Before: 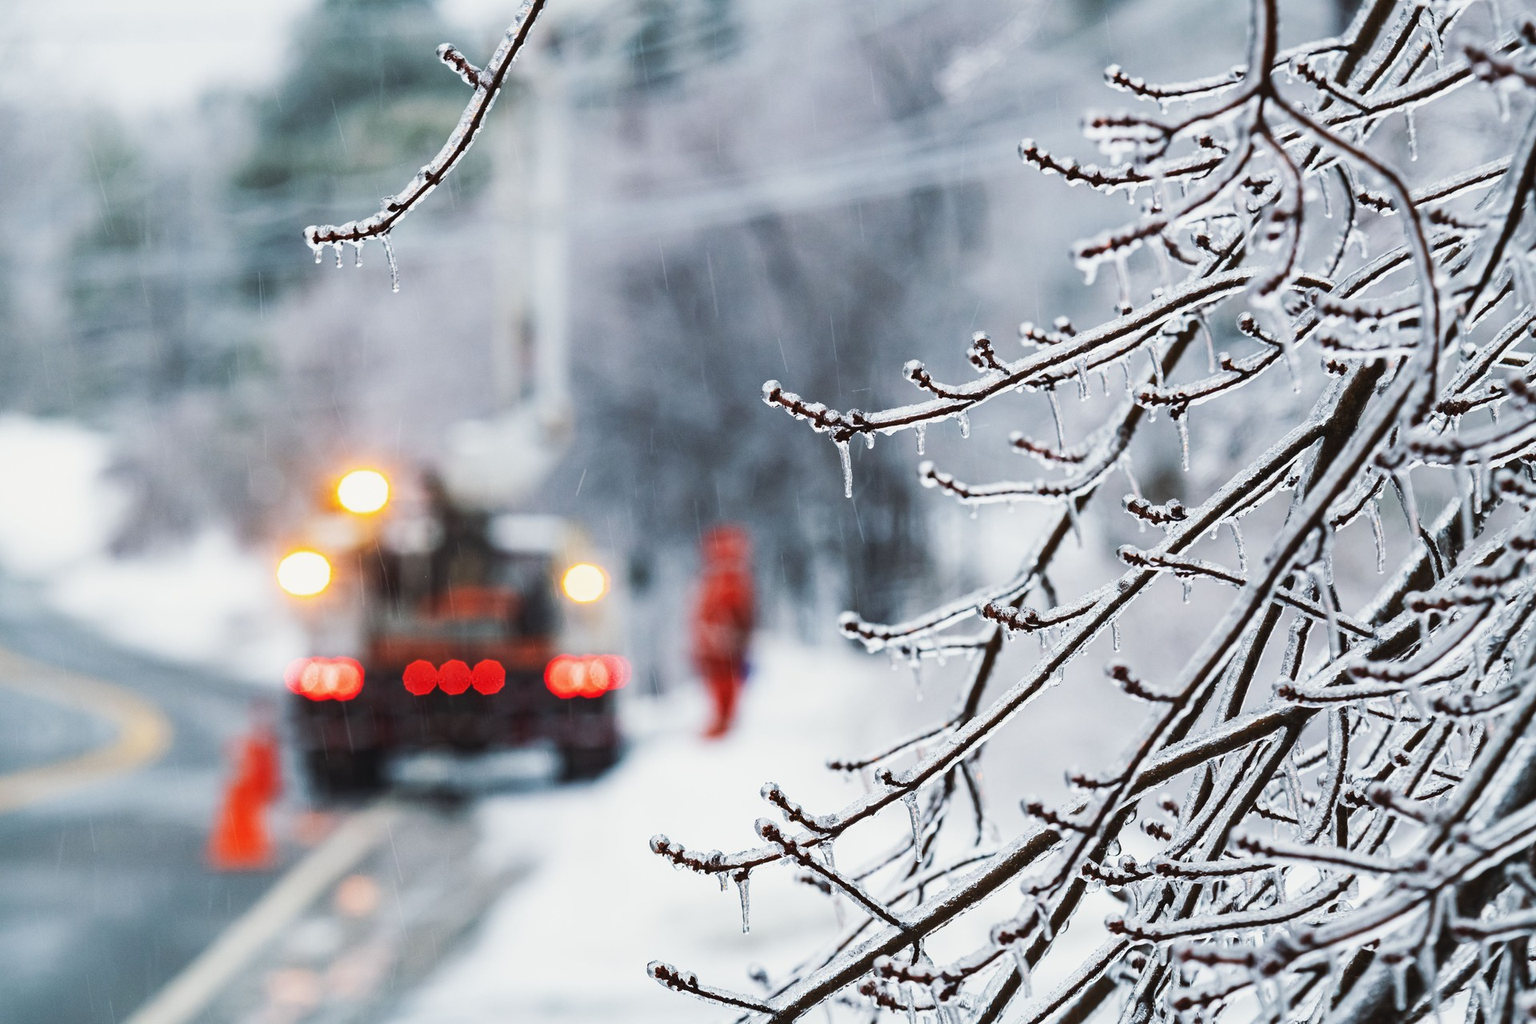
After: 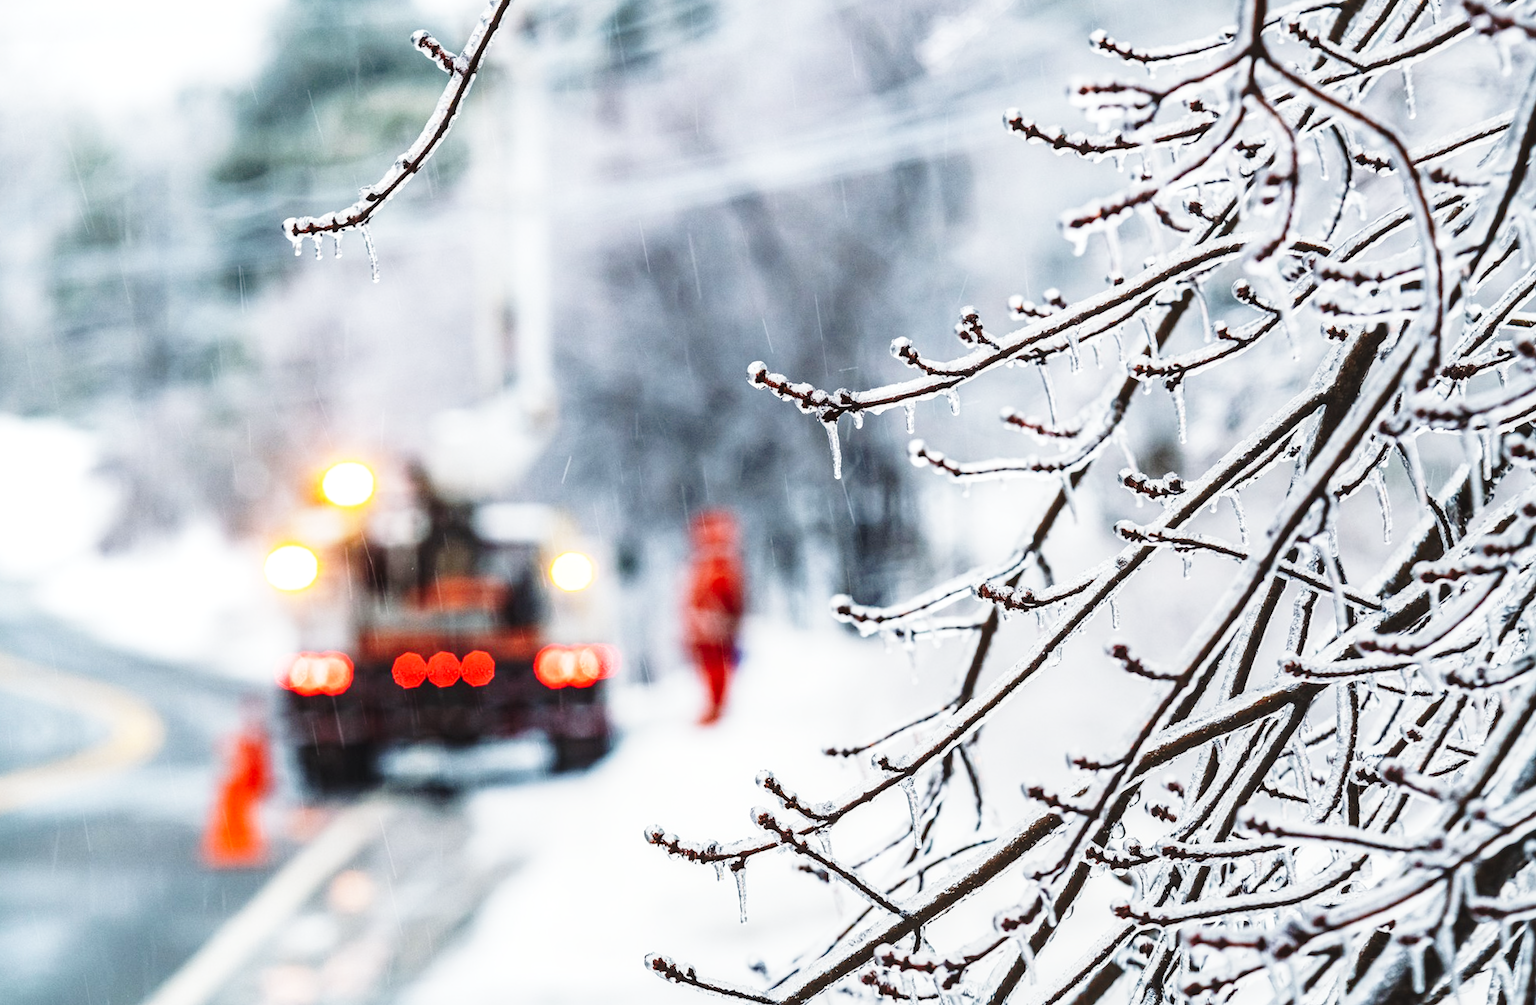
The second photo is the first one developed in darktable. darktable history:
base curve: curves: ch0 [(0, 0) (0.028, 0.03) (0.121, 0.232) (0.46, 0.748) (0.859, 0.968) (1, 1)], preserve colors none
rotate and perspective: rotation -1.32°, lens shift (horizontal) -0.031, crop left 0.015, crop right 0.985, crop top 0.047, crop bottom 0.982
local contrast: detail 130%
